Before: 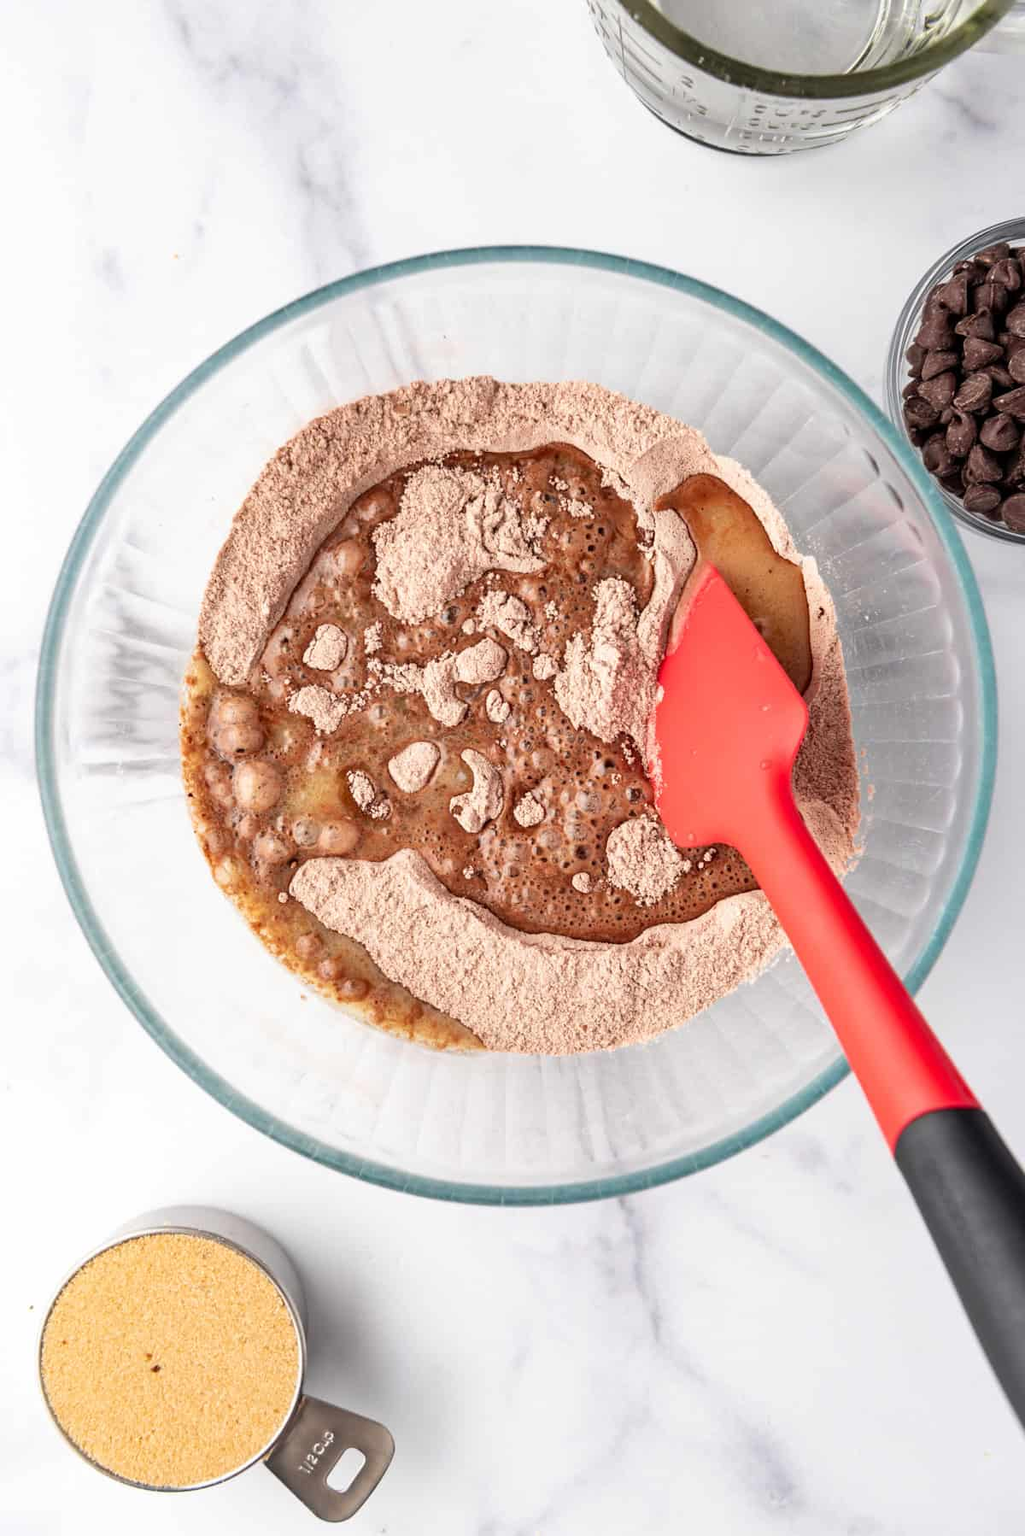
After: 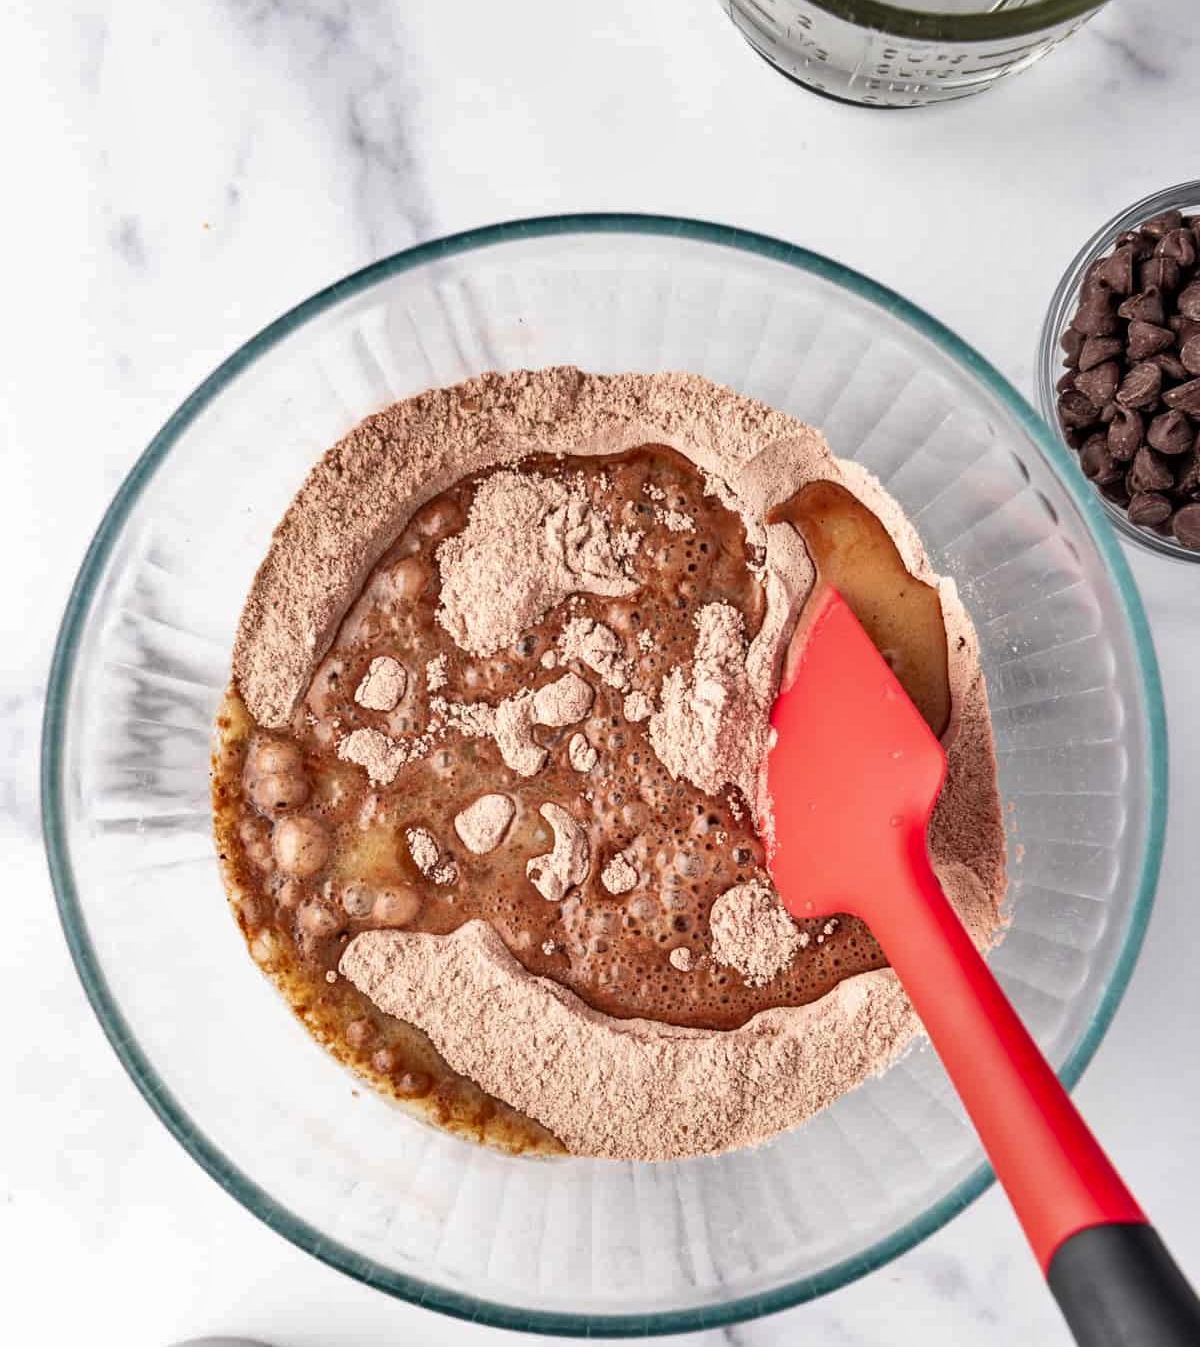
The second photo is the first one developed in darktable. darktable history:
crop: top 4.128%, bottom 20.921%
shadows and highlights: soften with gaussian
tone equalizer: on, module defaults
